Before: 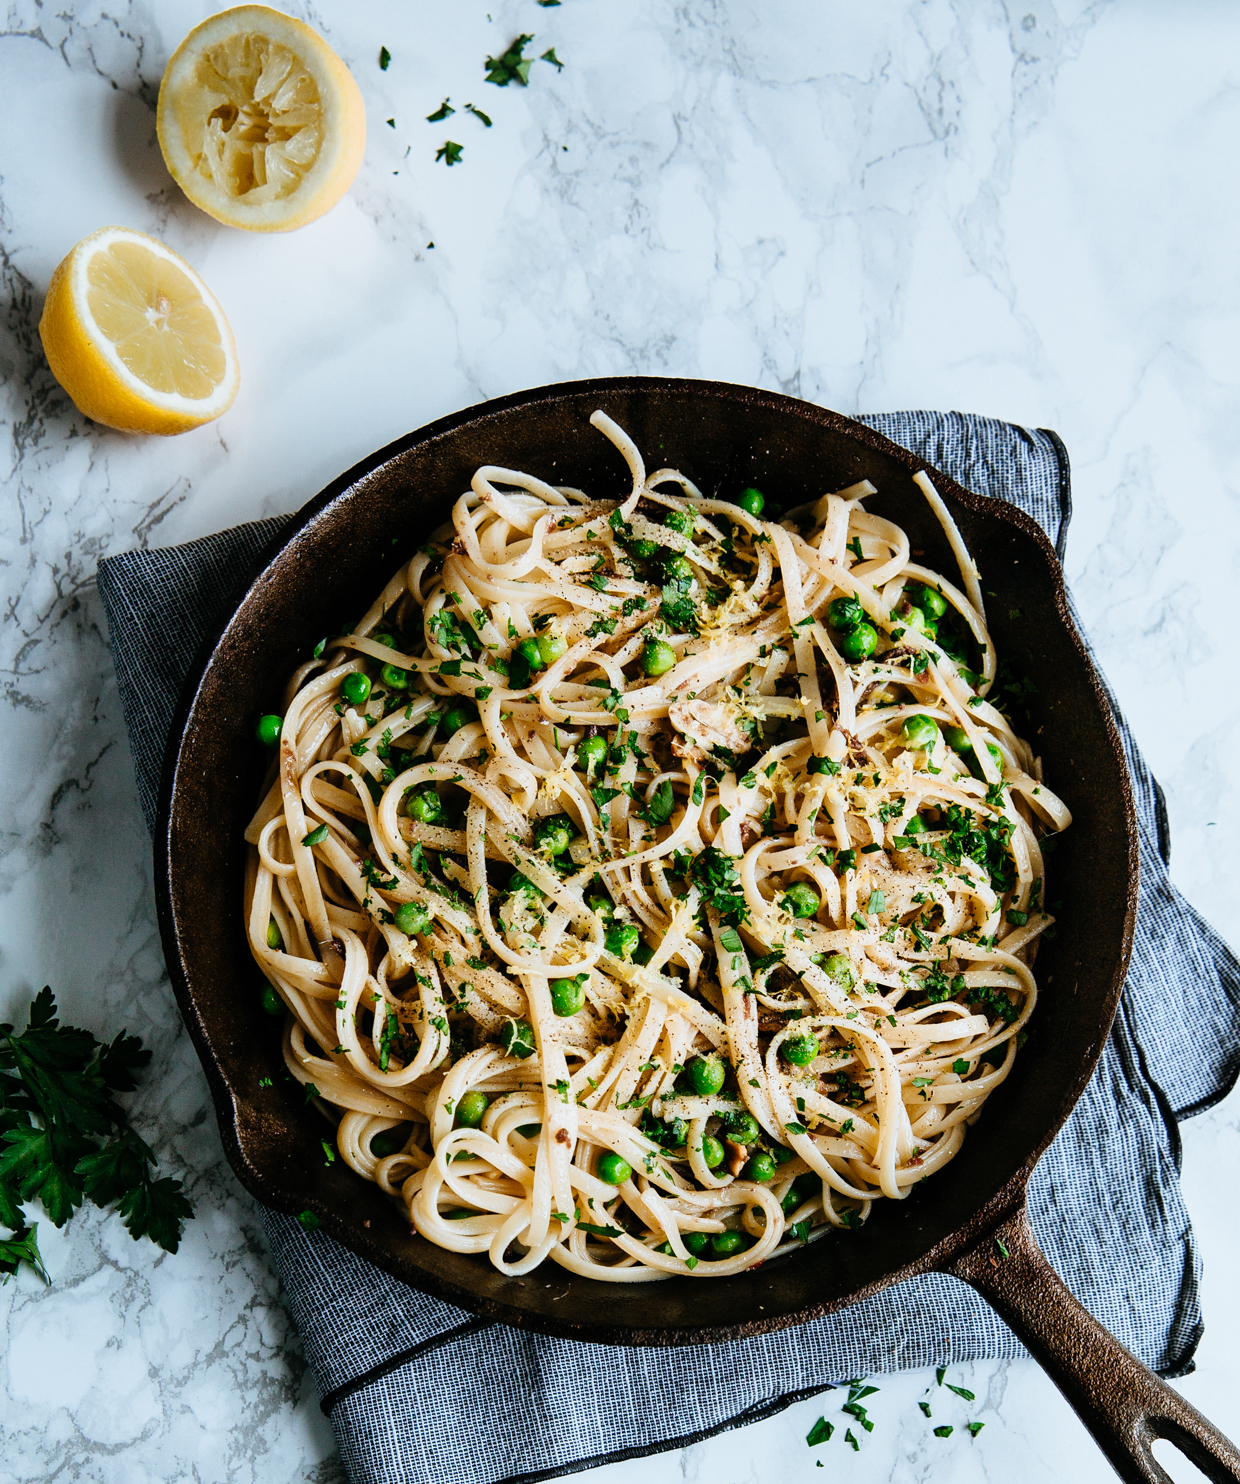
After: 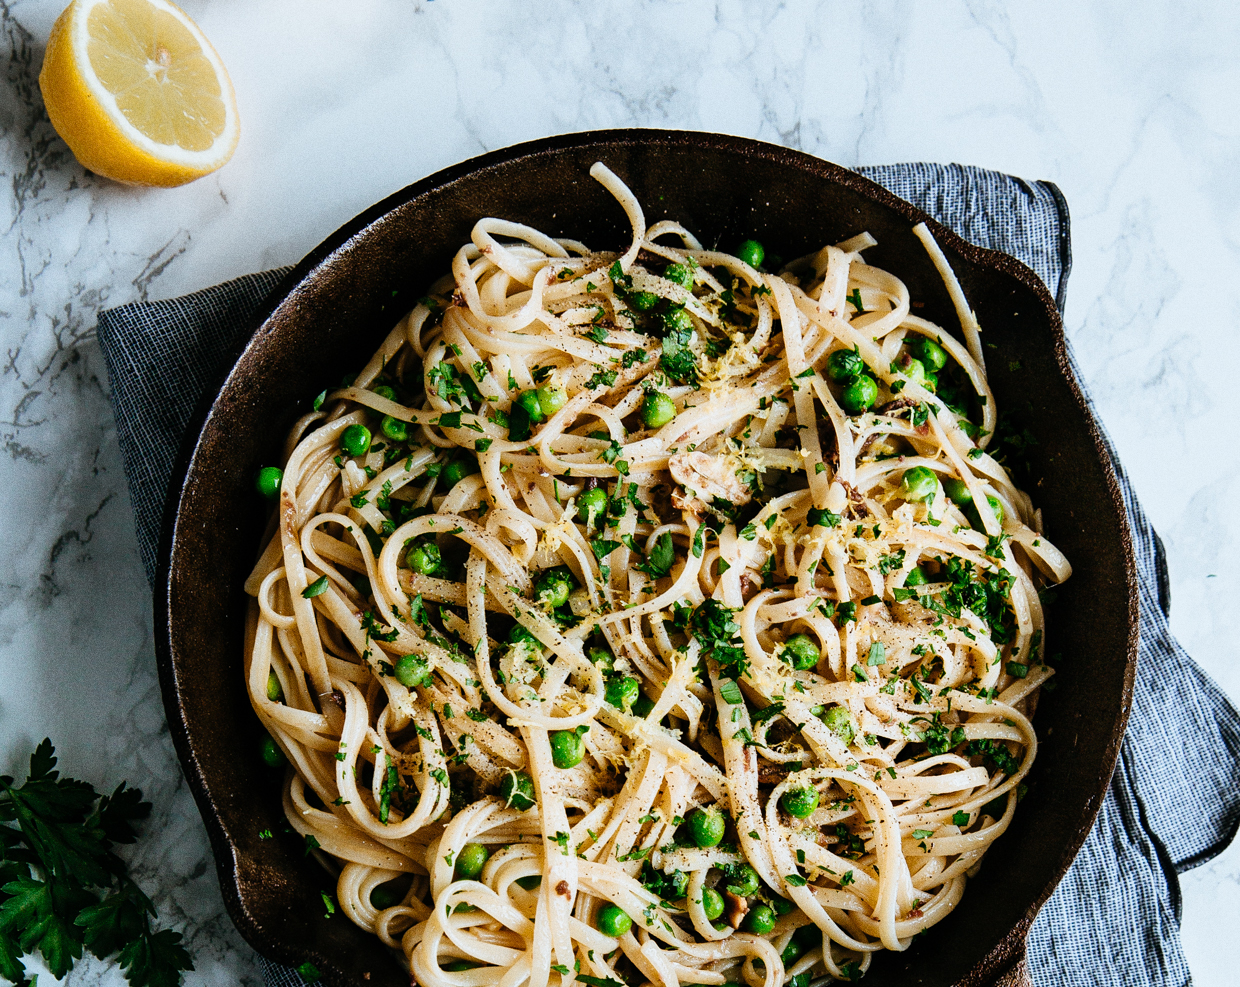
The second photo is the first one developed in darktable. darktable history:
grain: coarseness 0.09 ISO
crop: top 16.727%, bottom 16.727%
